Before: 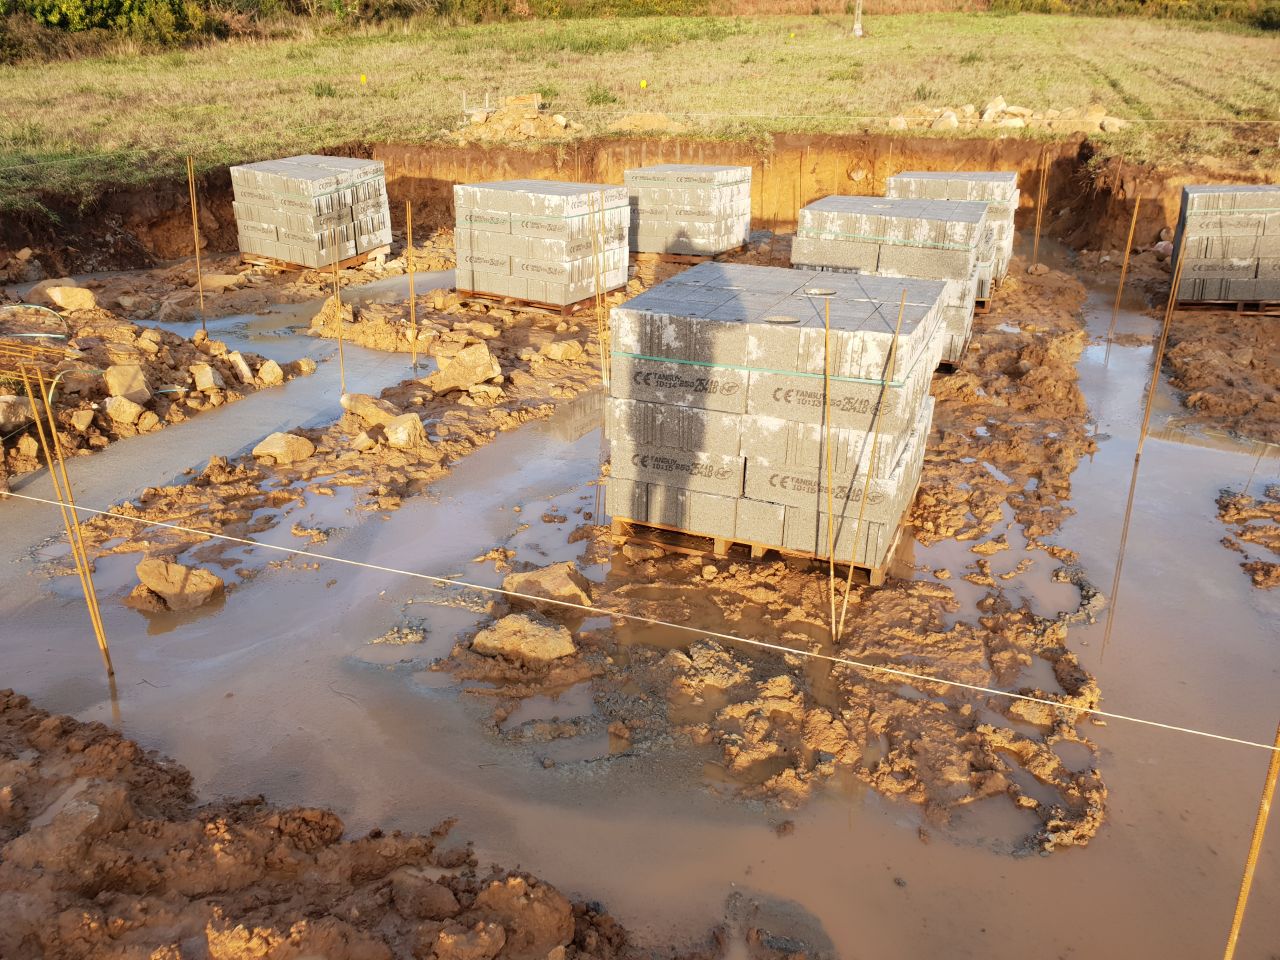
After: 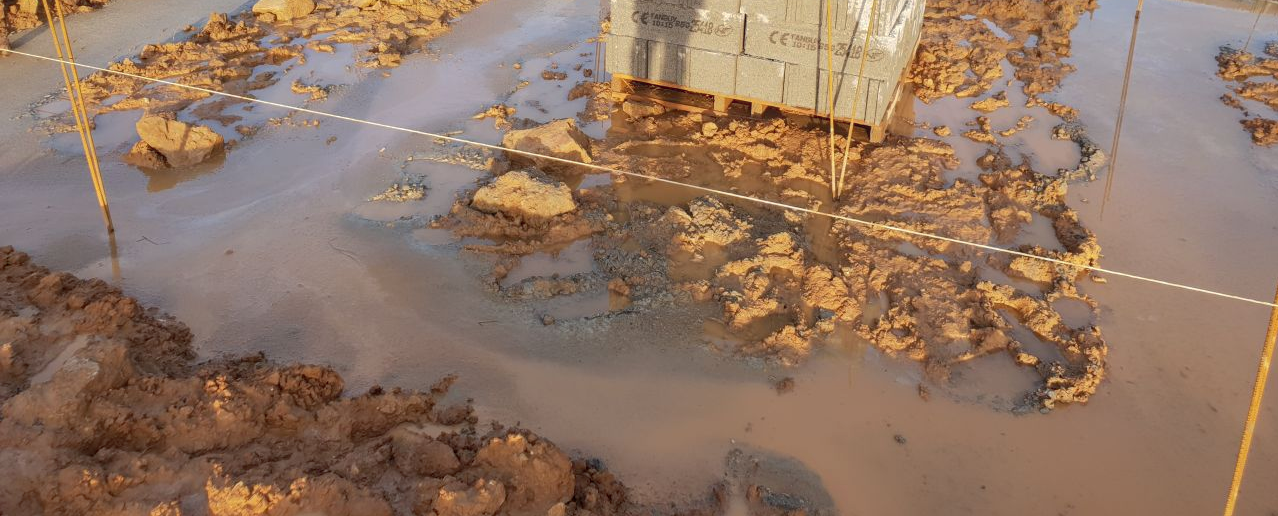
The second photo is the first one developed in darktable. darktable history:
shadows and highlights: on, module defaults
crop and rotate: top 46.192%, right 0.088%
local contrast: detail 110%
